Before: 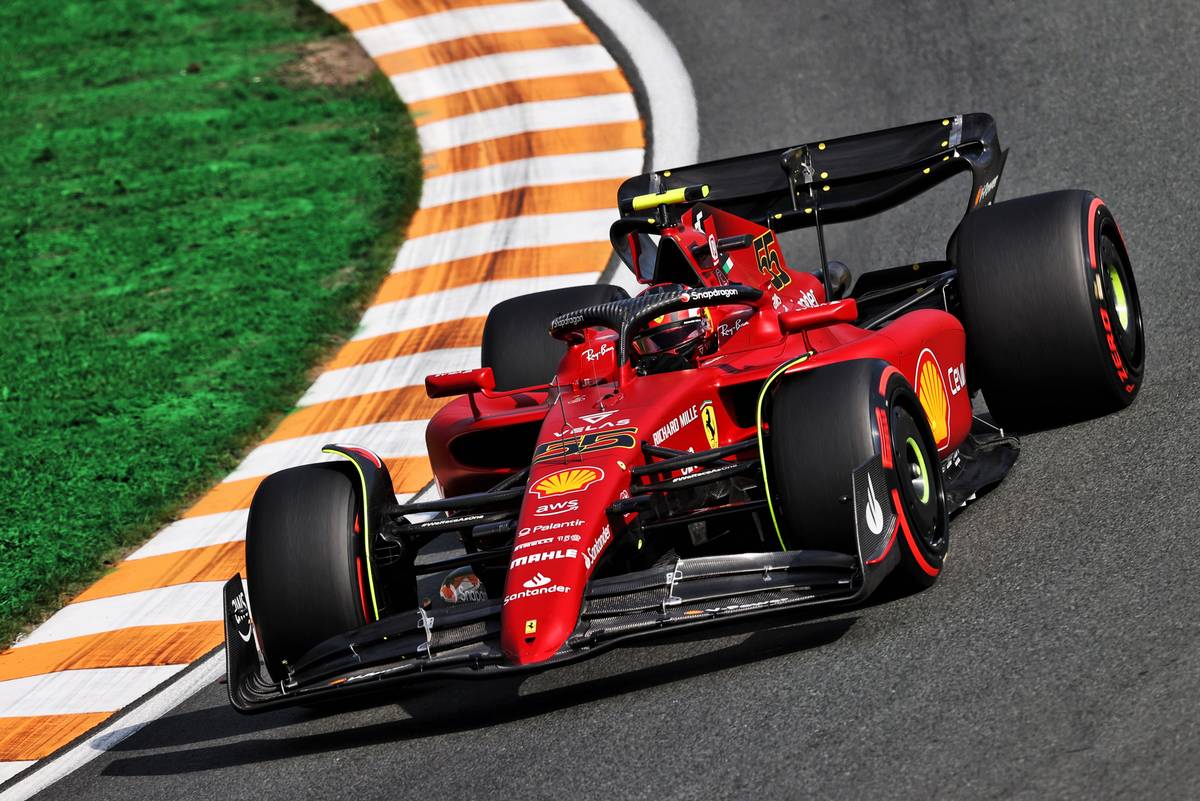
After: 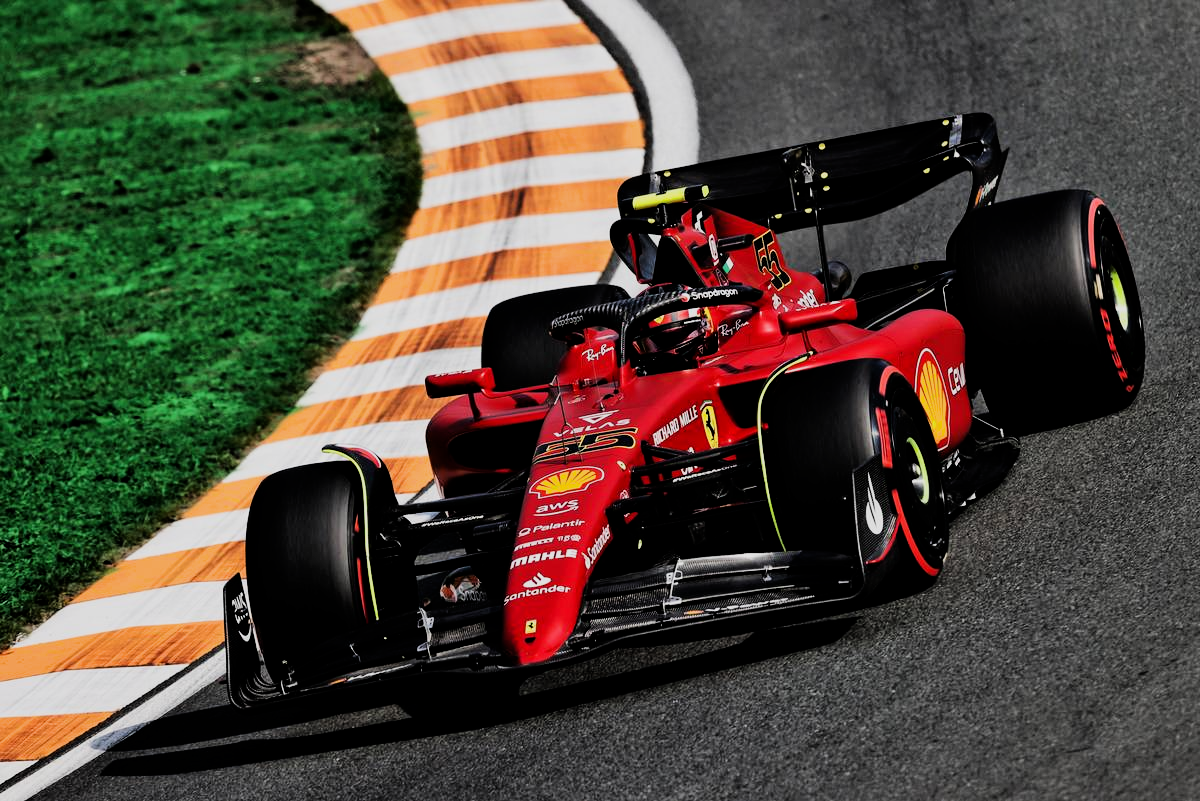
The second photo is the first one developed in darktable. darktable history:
shadows and highlights: shadows -20.06, white point adjustment -1.99, highlights -34.78
filmic rgb: black relative exposure -5.11 EV, white relative exposure 3.53 EV, threshold 2.96 EV, hardness 3.18, contrast 1.494, highlights saturation mix -49.4%, enable highlight reconstruction true
